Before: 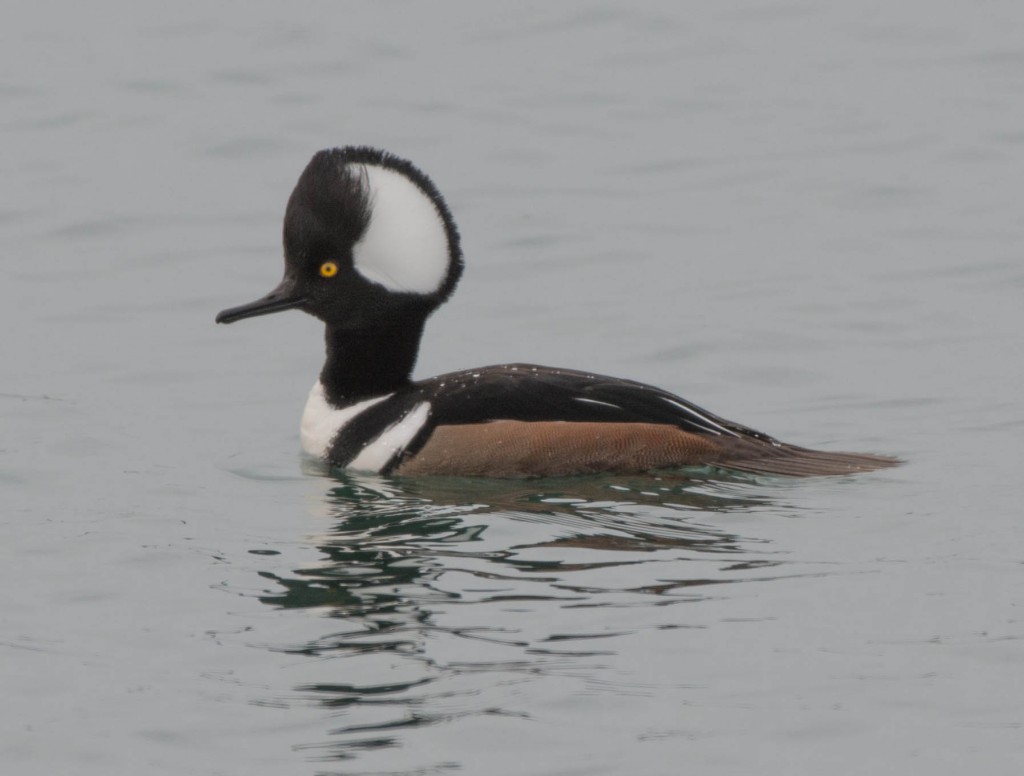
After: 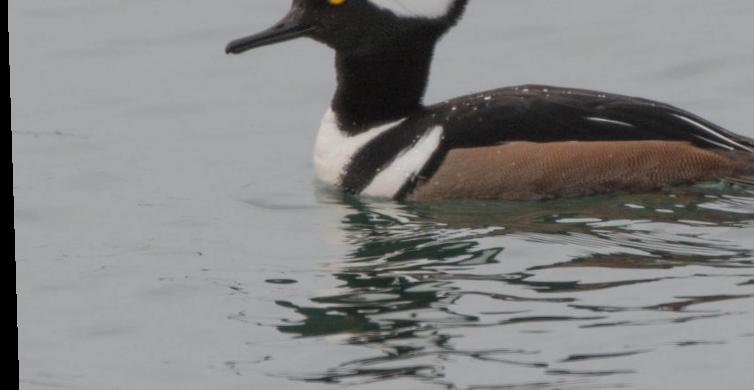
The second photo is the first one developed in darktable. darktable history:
rotate and perspective: rotation -1.75°, automatic cropping off
crop: top 36.498%, right 27.964%, bottom 14.995%
